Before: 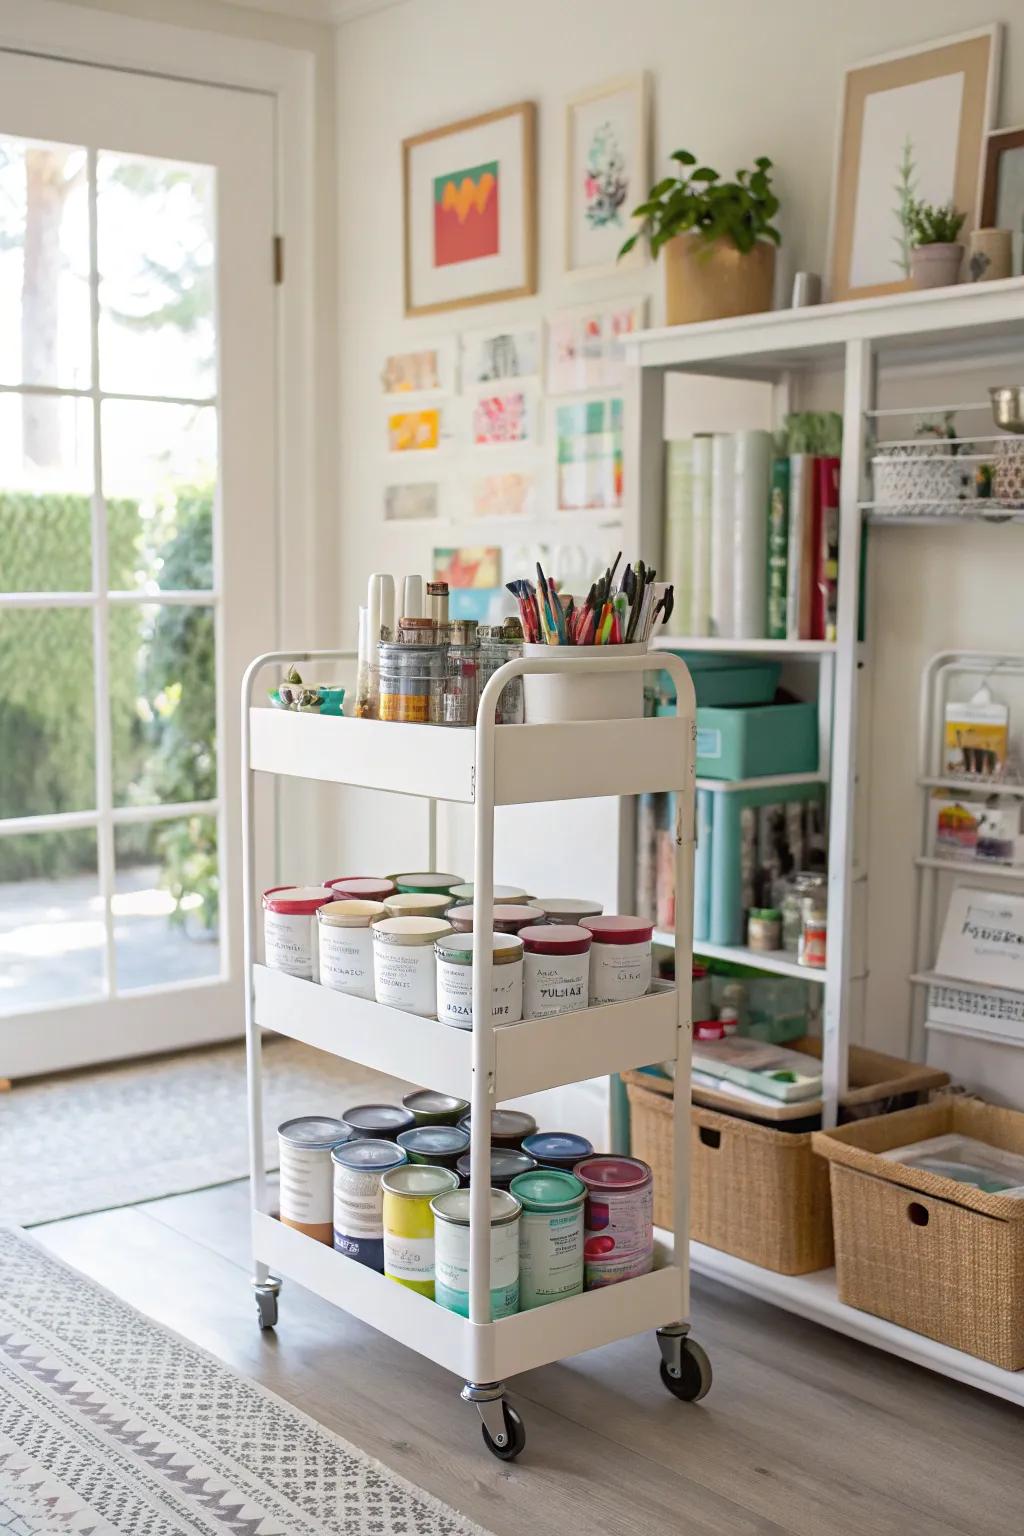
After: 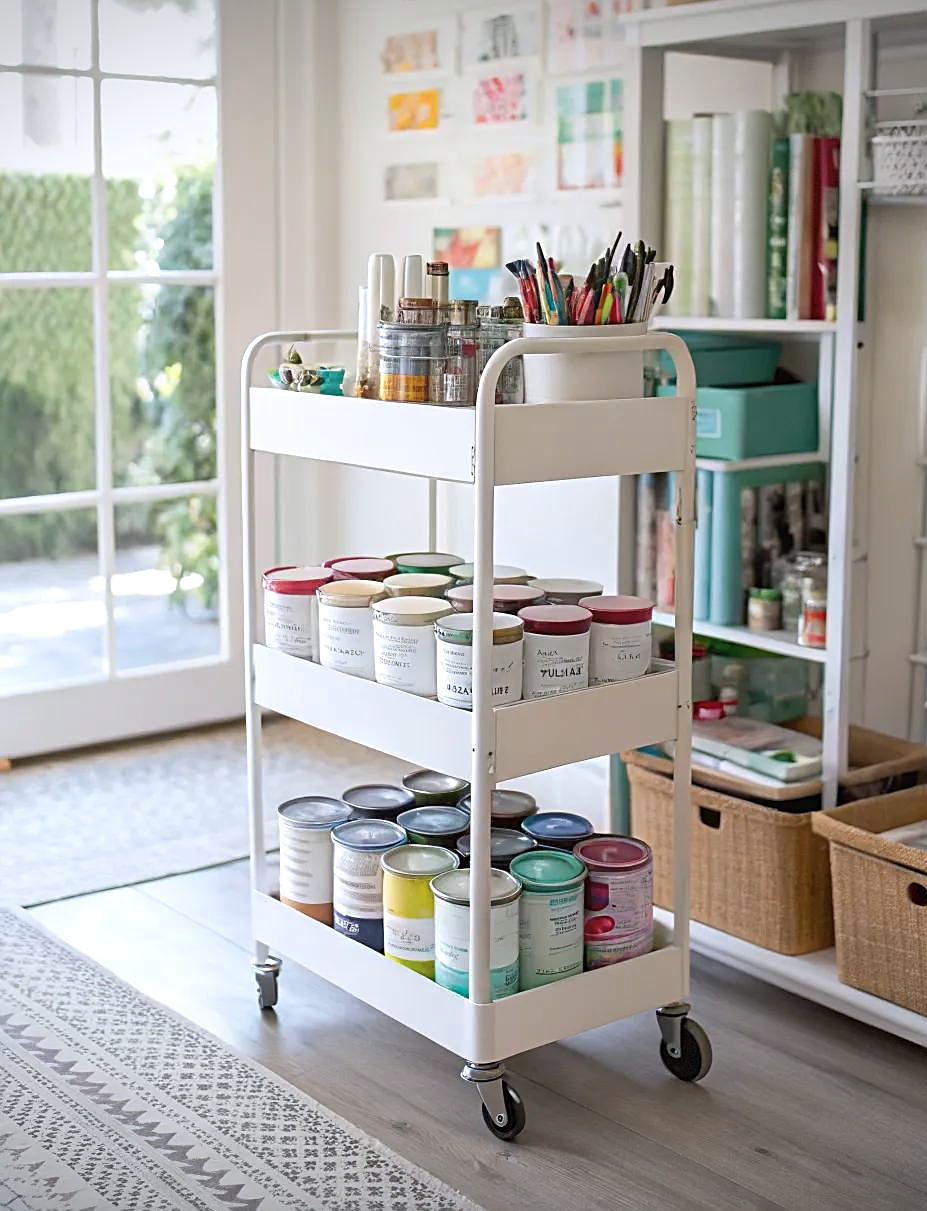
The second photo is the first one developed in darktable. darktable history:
crop: top 20.844%, right 9.471%, bottom 0.303%
vignetting: fall-off start 85.56%, fall-off radius 80.48%, width/height ratio 1.215, dithering 8-bit output
sharpen: on, module defaults
exposure: exposure 0.127 EV, compensate highlight preservation false
color correction: highlights a* -0.087, highlights b* -5.23, shadows a* -0.124, shadows b* -0.069
